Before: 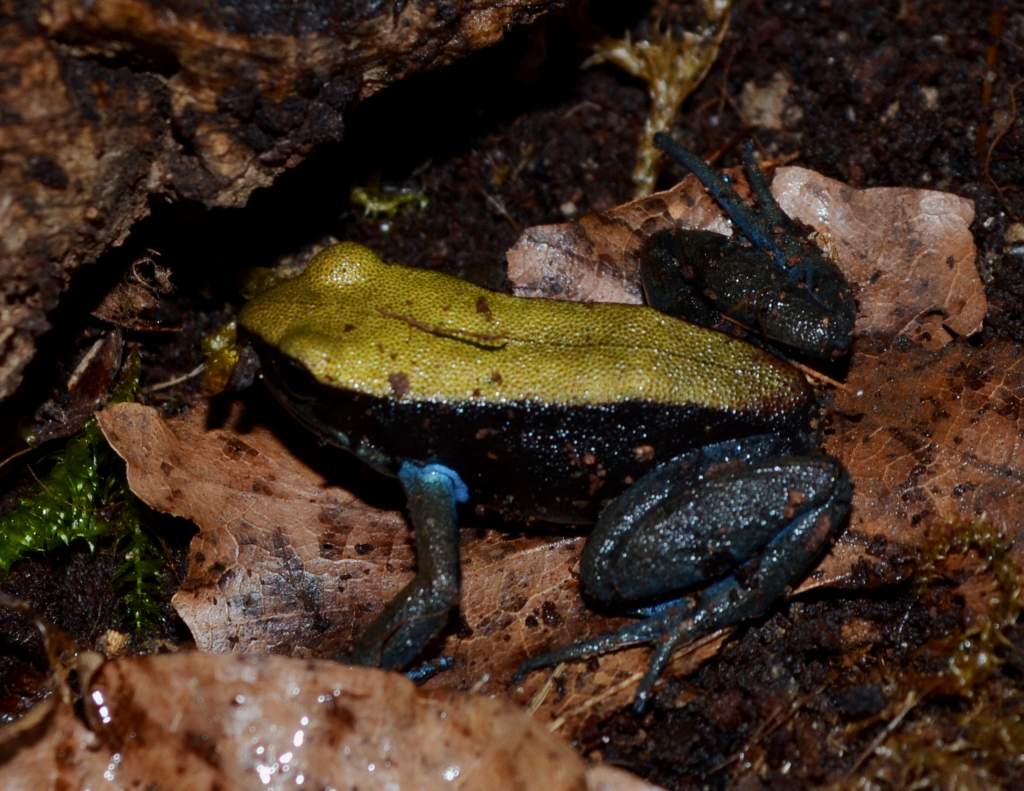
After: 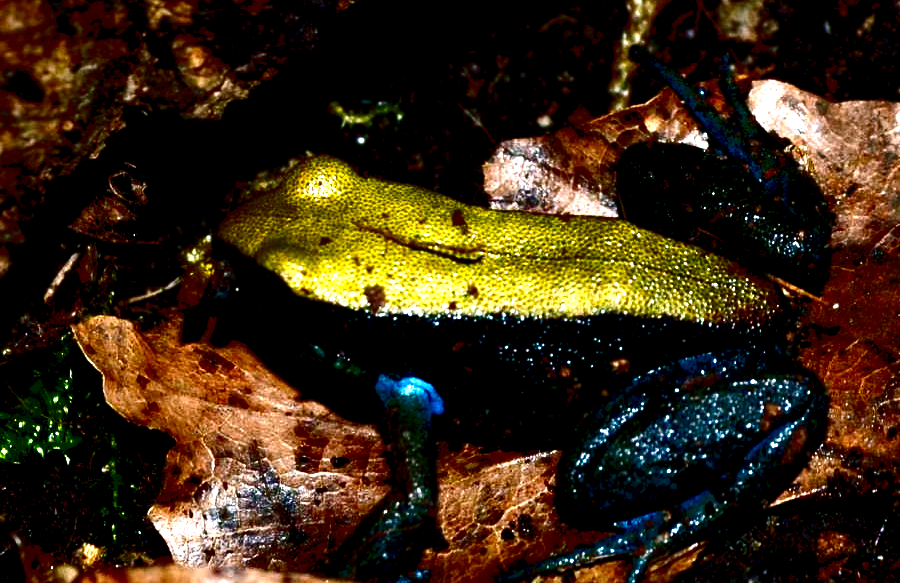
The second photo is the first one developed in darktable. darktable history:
tone equalizer: on, module defaults
crop and rotate: left 2.355%, top 11.065%, right 9.666%, bottom 15.163%
contrast brightness saturation: contrast 0.092, brightness -0.586, saturation 0.168
color balance rgb: power › chroma 2.138%, power › hue 166.91°, perceptual saturation grading › global saturation 20%, perceptual saturation grading › highlights -25.05%, perceptual saturation grading › shadows 24.207%, global vibrance 20%
exposure: black level correction 0.015, exposure 1.783 EV, compensate exposure bias true, compensate highlight preservation false
